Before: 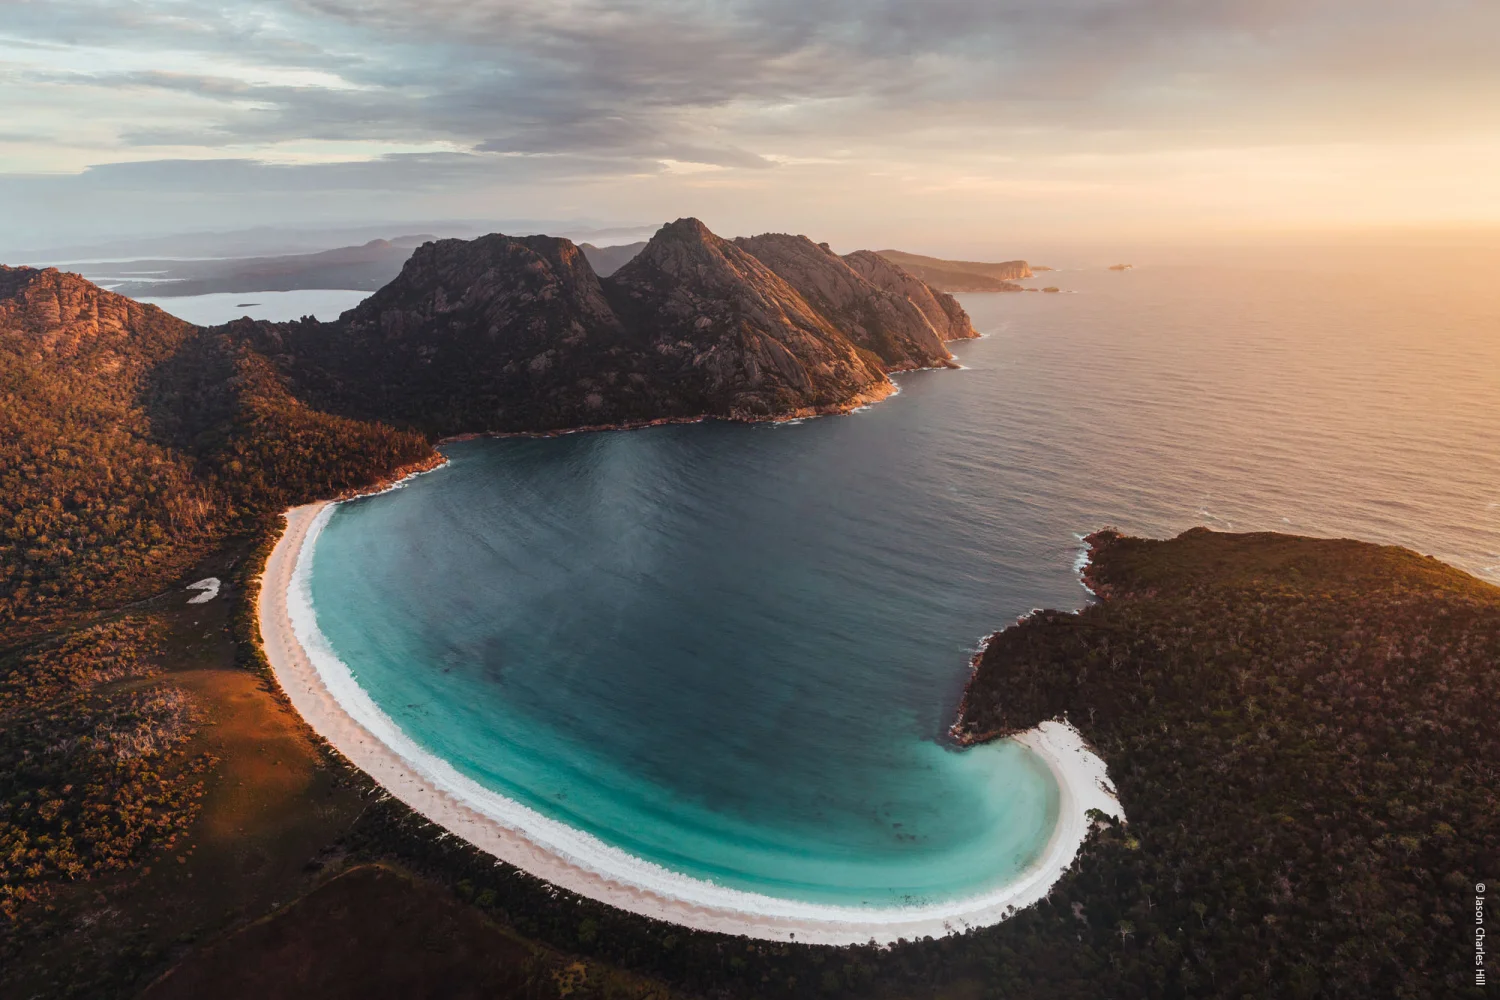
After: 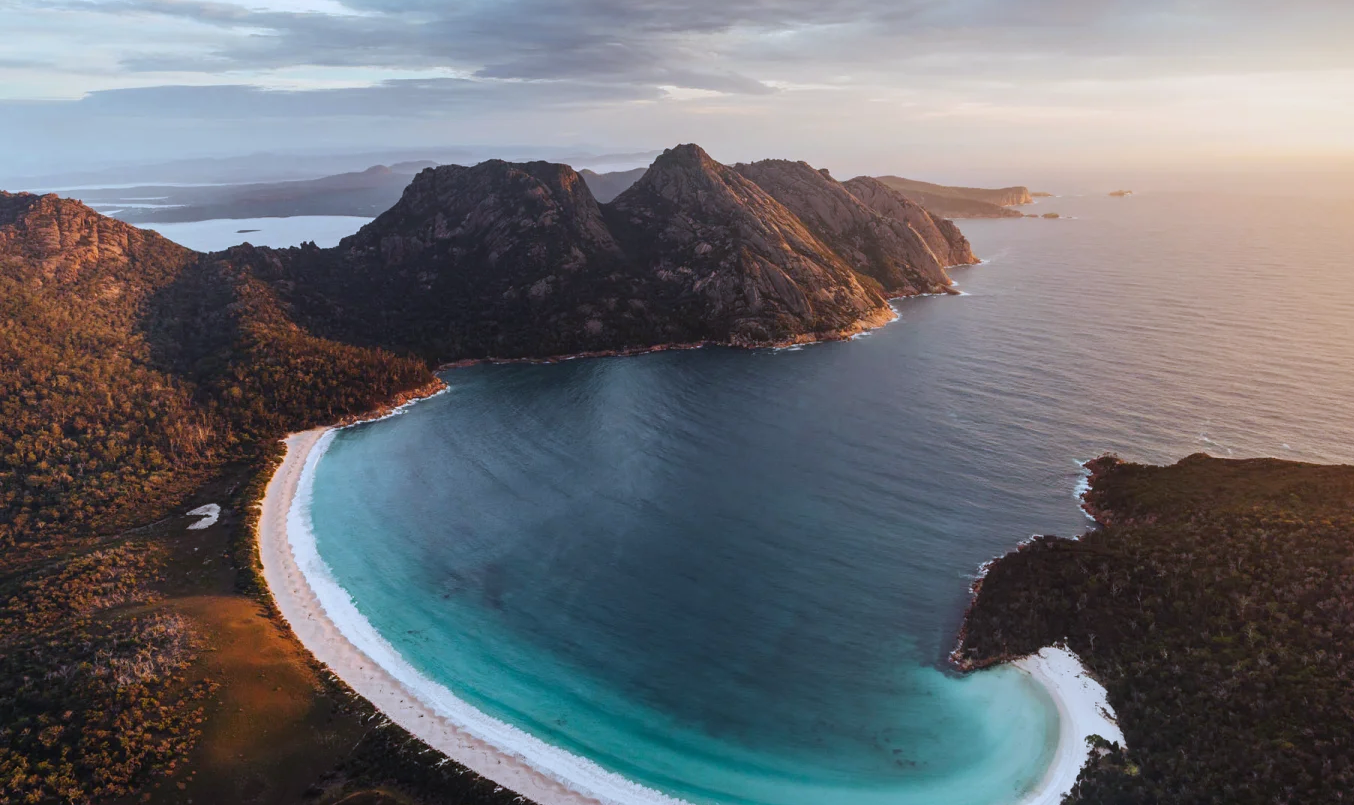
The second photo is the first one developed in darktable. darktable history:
crop: top 7.49%, right 9.717%, bottom 11.943%
white balance: red 0.931, blue 1.11
